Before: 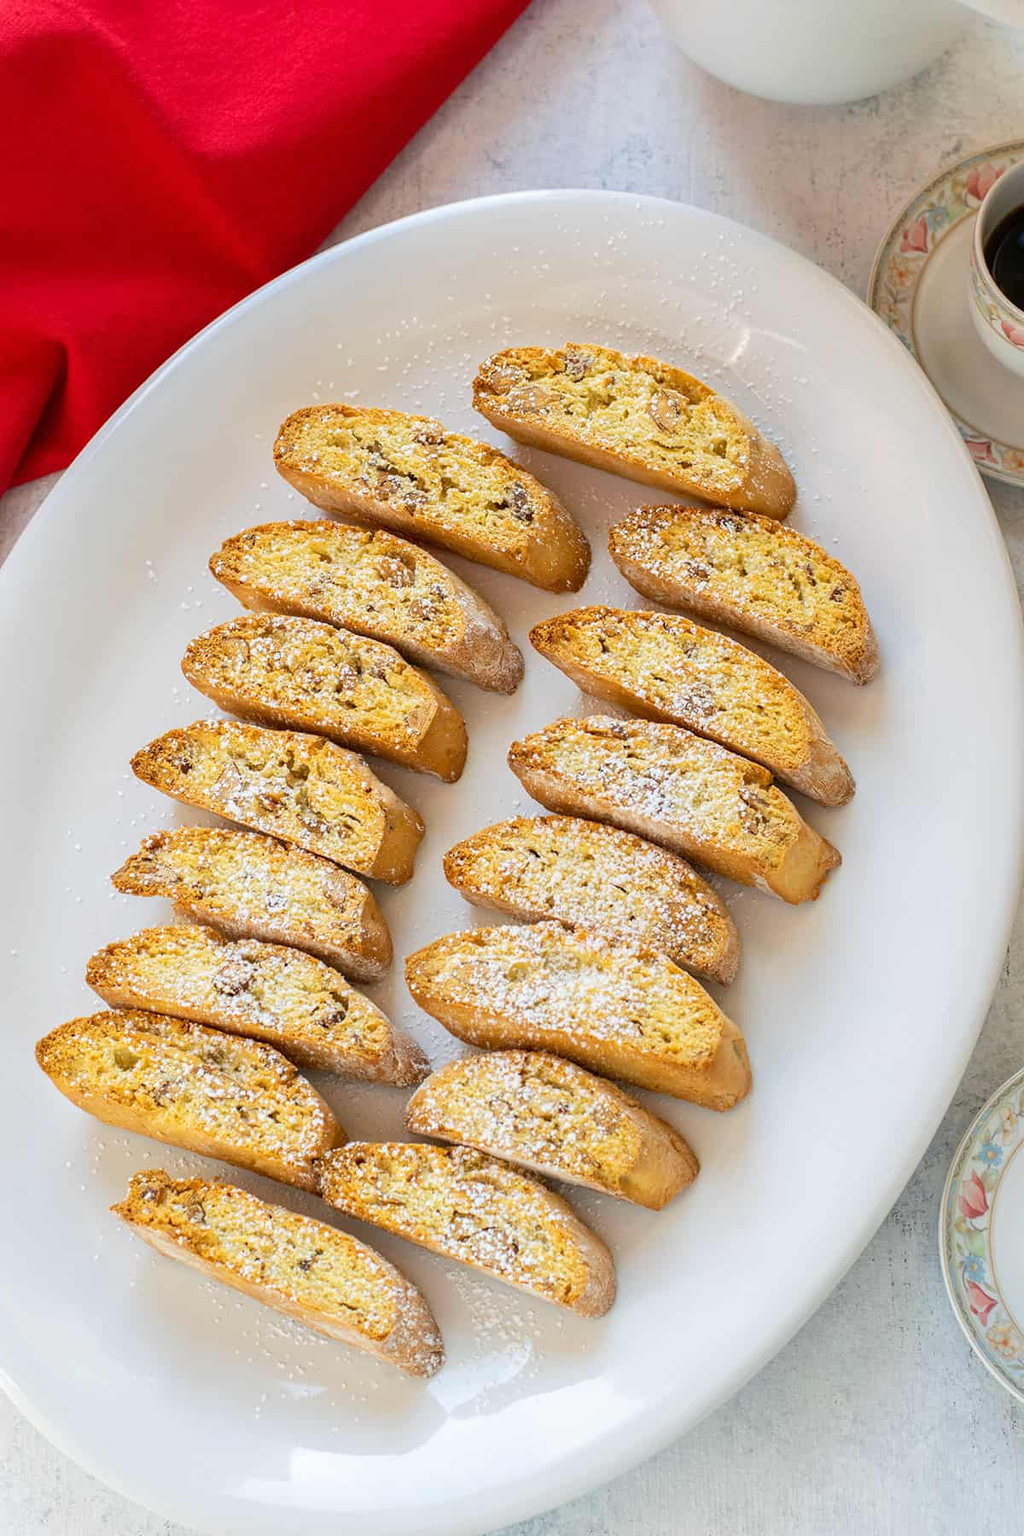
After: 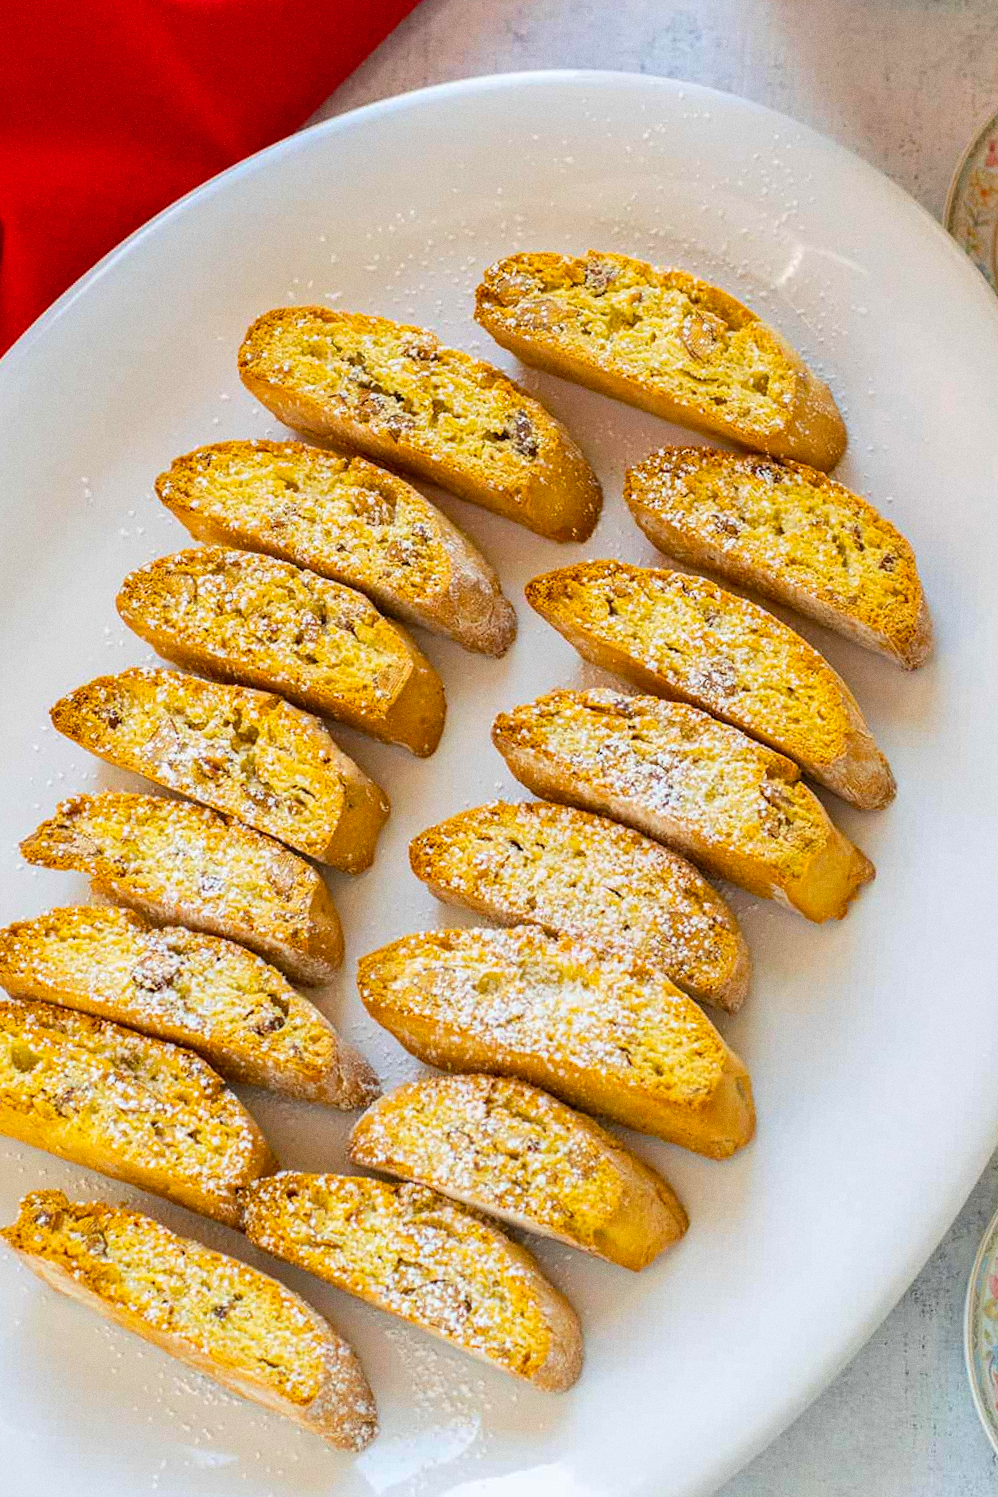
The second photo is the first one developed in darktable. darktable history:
crop and rotate: angle -3.27°, left 5.211%, top 5.211%, right 4.607%, bottom 4.607%
color balance rgb: linear chroma grading › global chroma 33.4%
white balance: emerald 1
grain: coarseness 0.09 ISO
